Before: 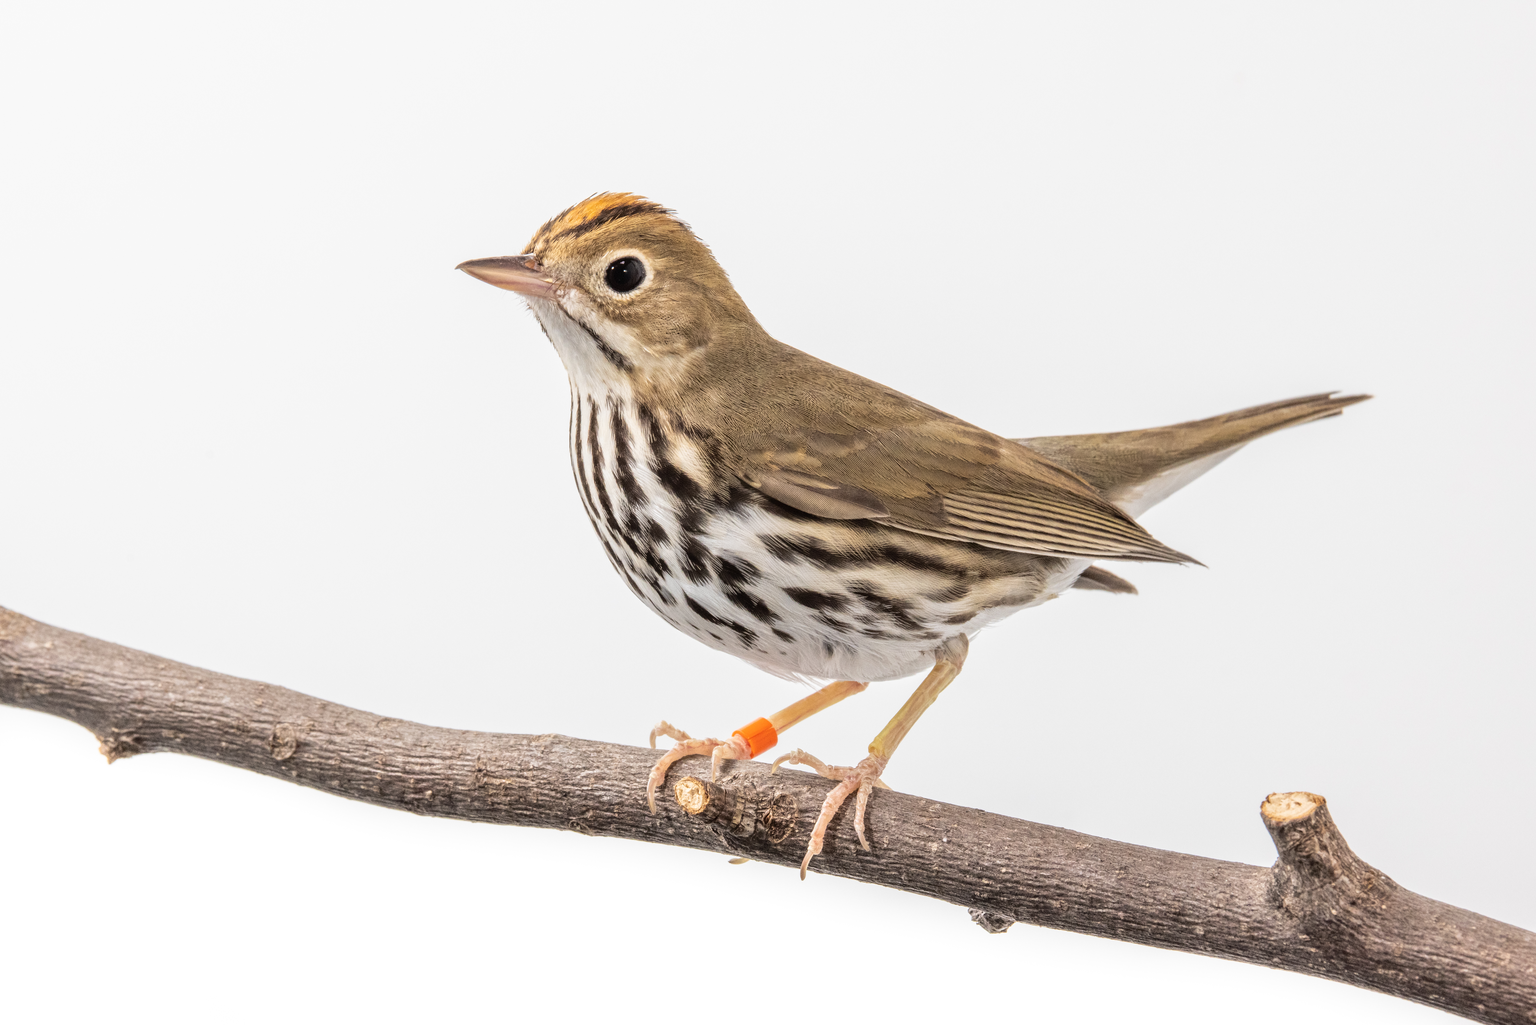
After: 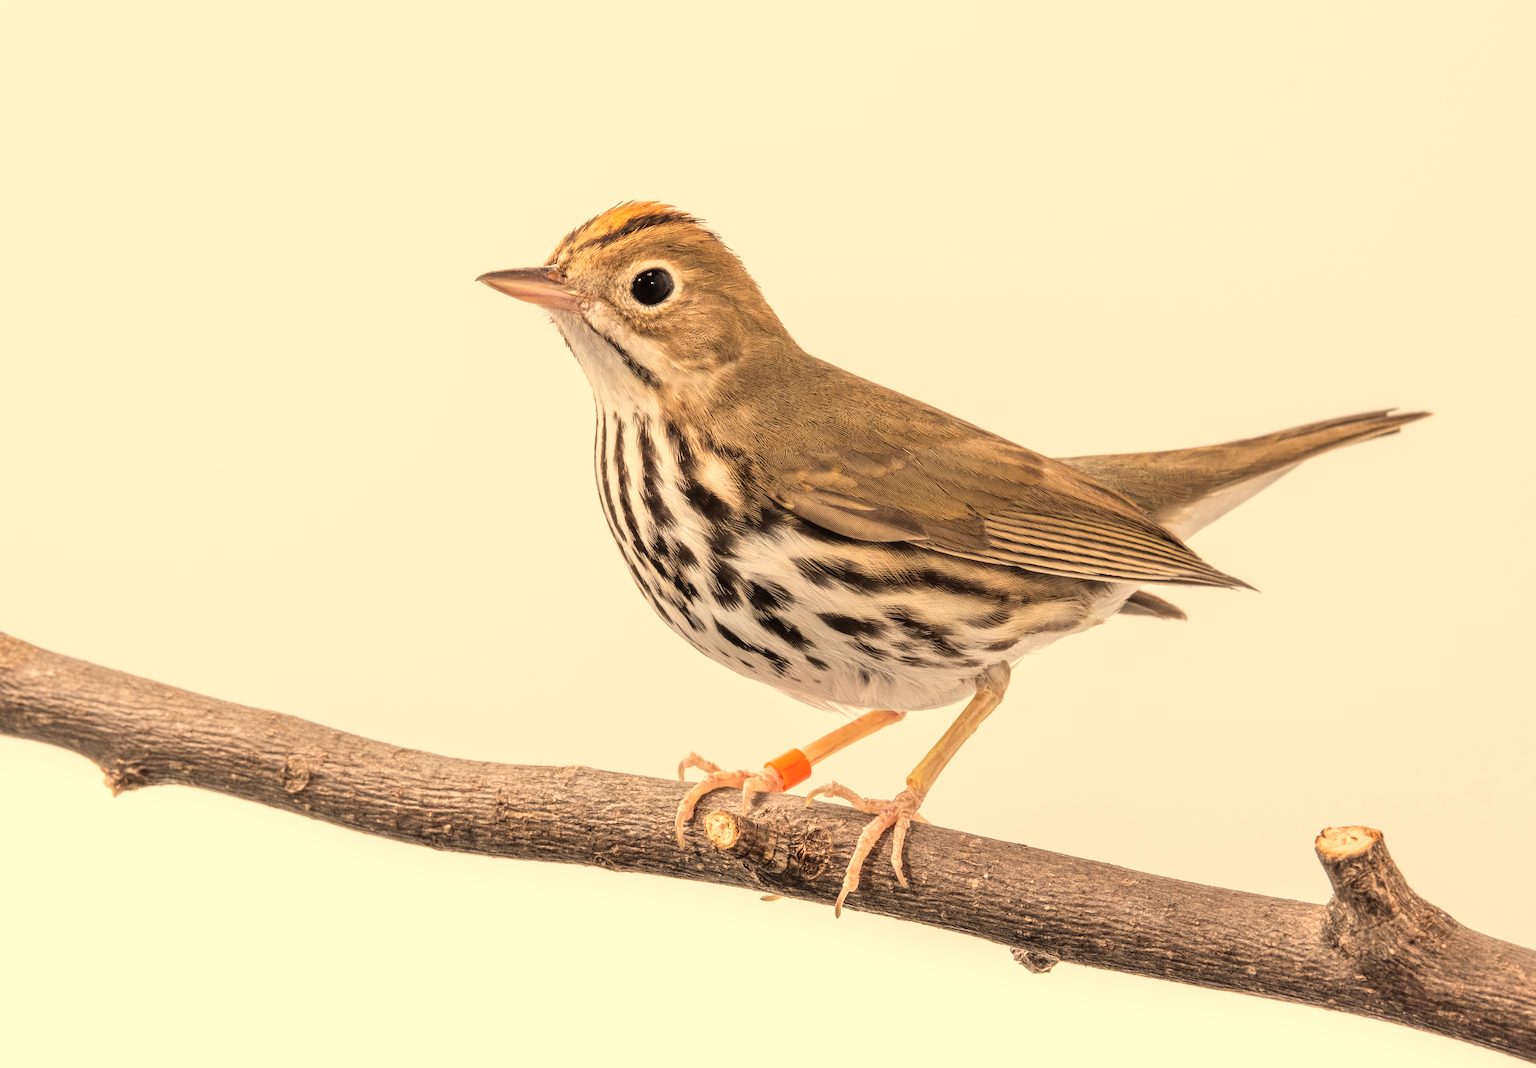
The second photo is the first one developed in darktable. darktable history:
white balance: red 1.138, green 0.996, blue 0.812
crop: right 4.126%, bottom 0.031%
